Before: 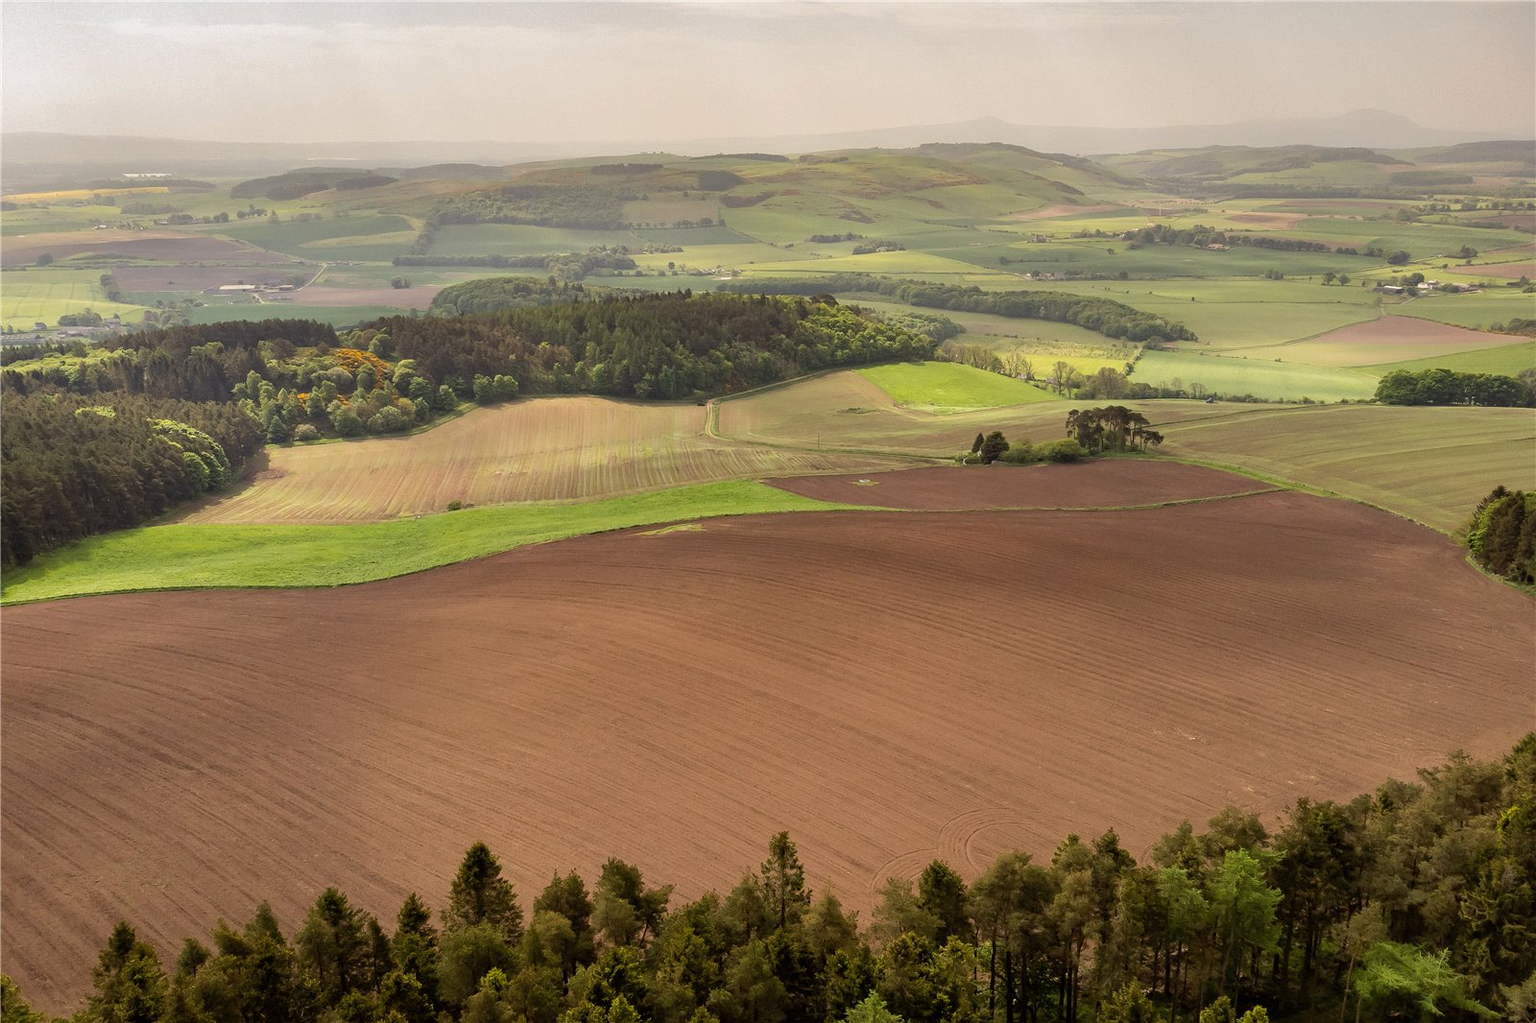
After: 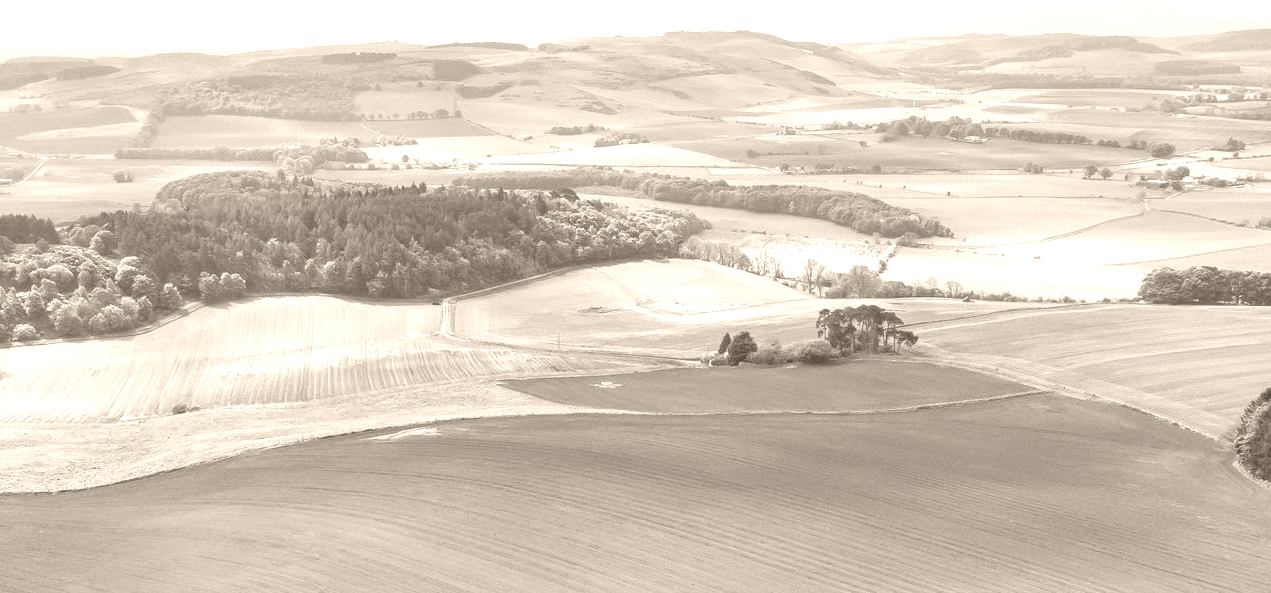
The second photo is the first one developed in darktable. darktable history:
local contrast: on, module defaults
colorize: hue 34.49°, saturation 35.33%, source mix 100%, version 1
velvia: on, module defaults
crop: left 18.38%, top 11.092%, right 2.134%, bottom 33.217%
